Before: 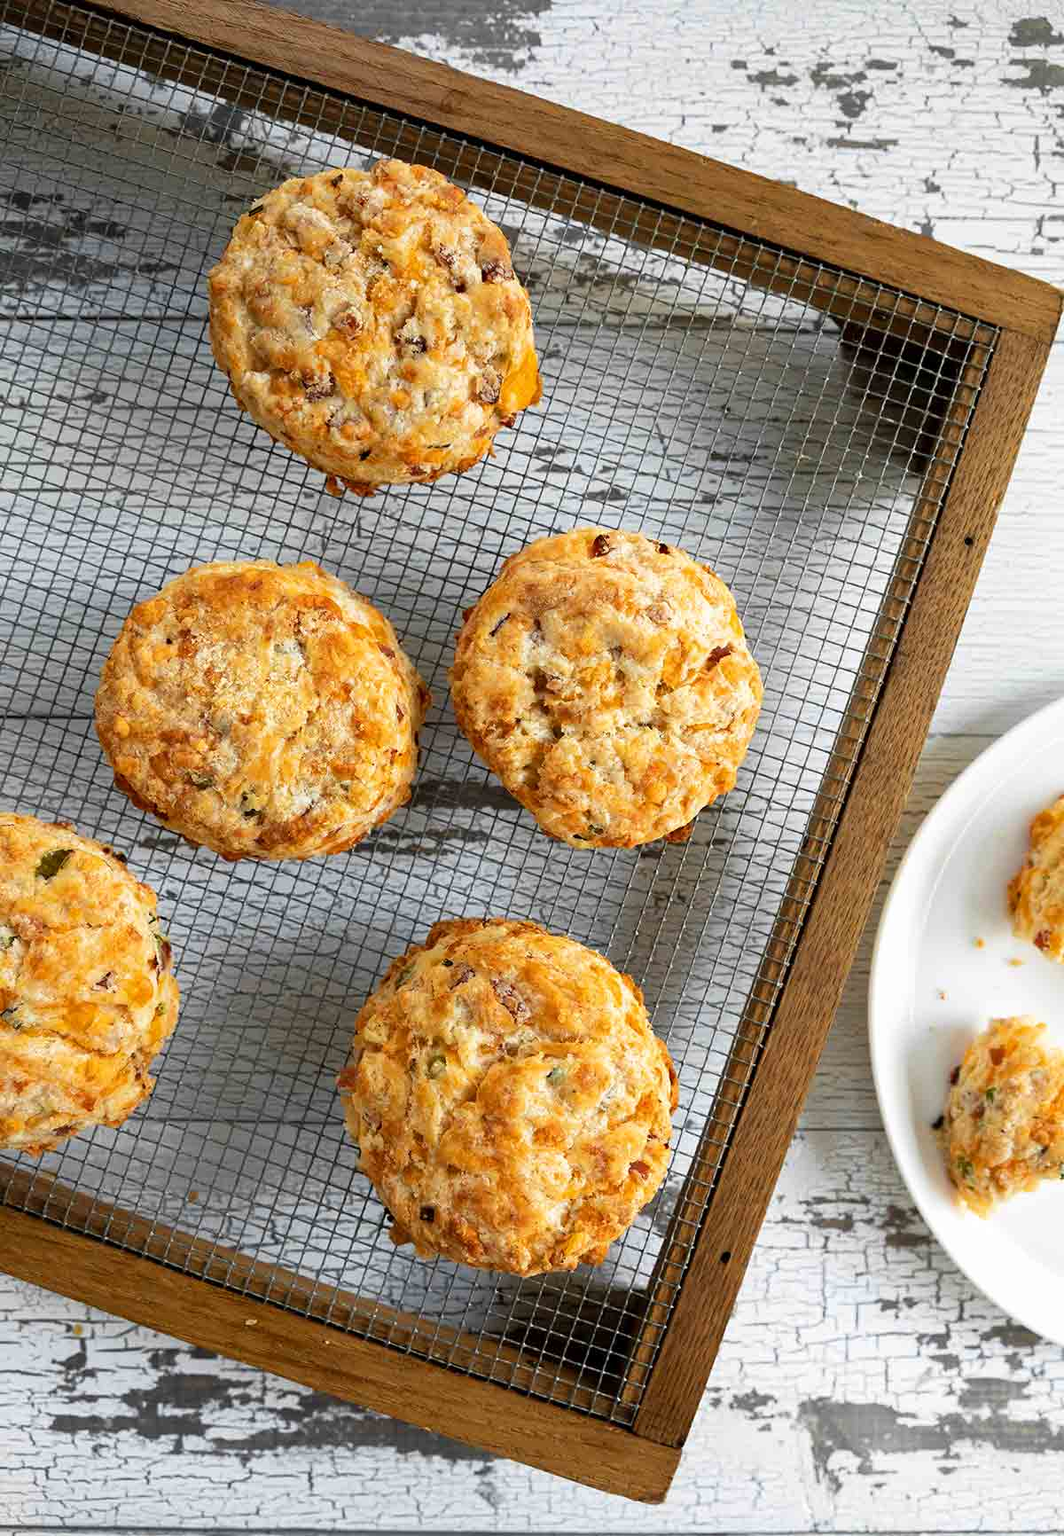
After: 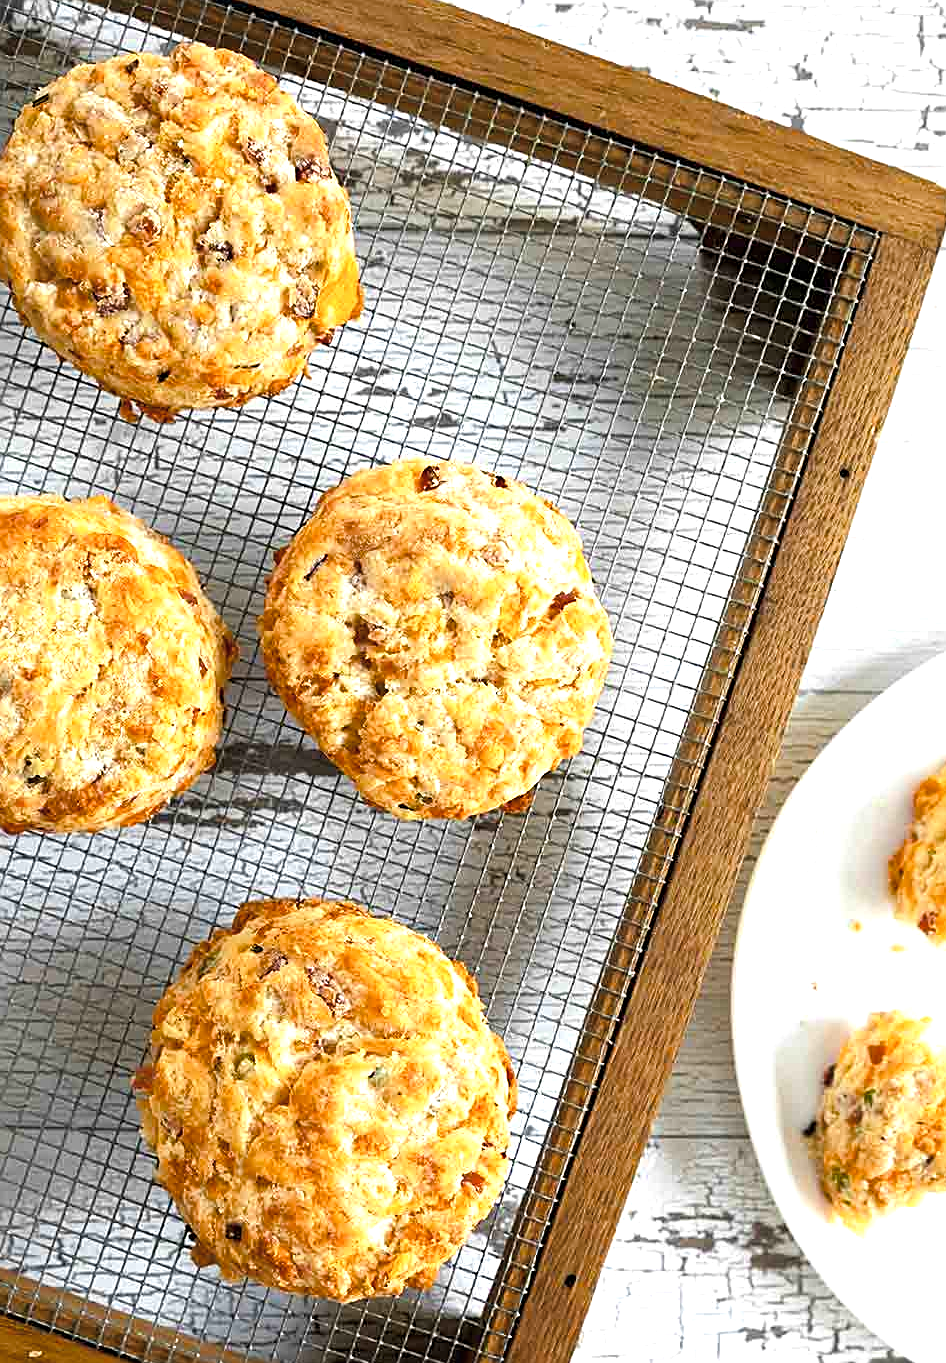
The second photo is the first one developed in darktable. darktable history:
sharpen: on, module defaults
exposure: black level correction 0, exposure 0.7 EV, compensate exposure bias true, compensate highlight preservation false
contrast brightness saturation: saturation -0.1
tone equalizer: -8 EV 0.06 EV, smoothing diameter 25%, edges refinement/feathering 10, preserve details guided filter
color balance rgb: shadows fall-off 101%, linear chroma grading › mid-tones 7.63%, perceptual saturation grading › mid-tones 11.68%, mask middle-gray fulcrum 22.45%, global vibrance 10.11%, saturation formula JzAzBz (2021)
crop and rotate: left 20.74%, top 7.912%, right 0.375%, bottom 13.378%
